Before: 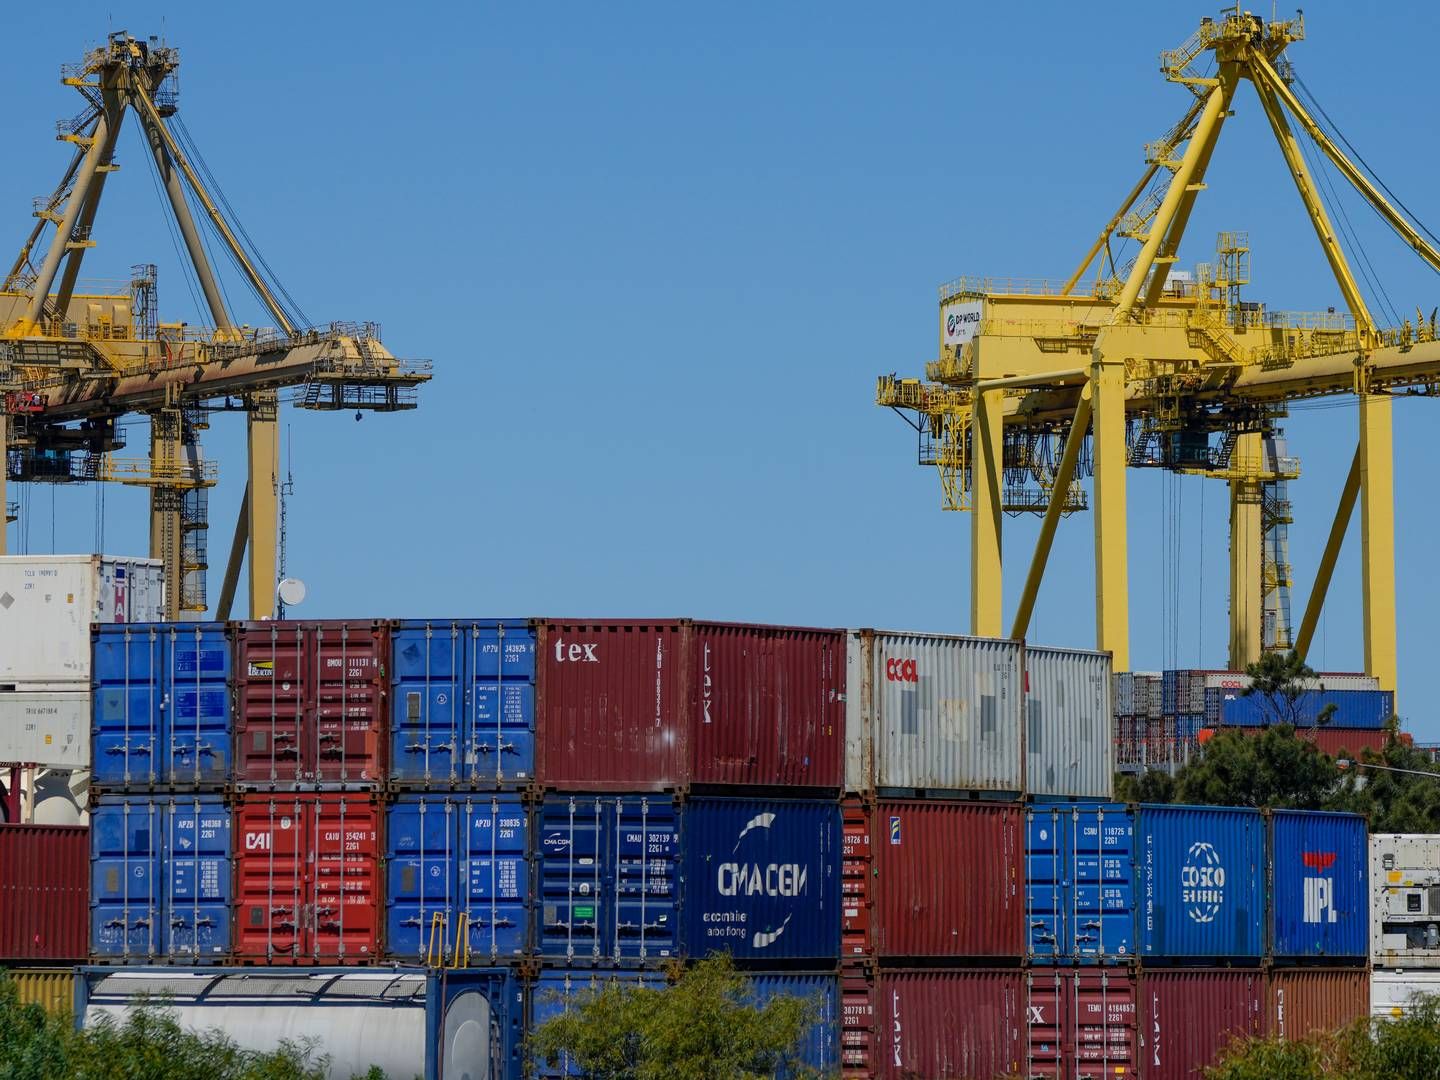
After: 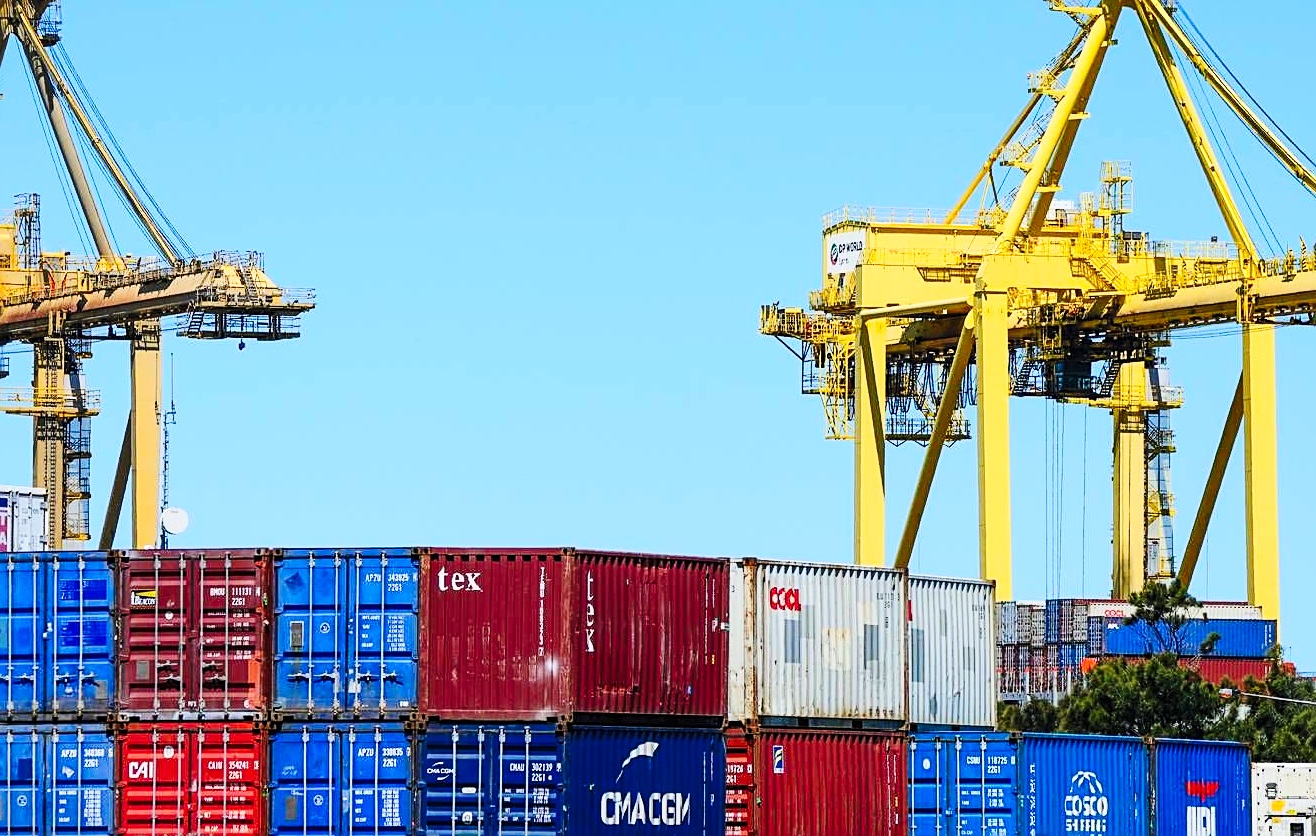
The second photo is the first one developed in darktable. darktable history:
crop: left 8.155%, top 6.611%, bottom 15.385%
contrast brightness saturation: contrast 0.2, brightness 0.16, saturation 0.22
sharpen: on, module defaults
base curve: curves: ch0 [(0, 0) (0.028, 0.03) (0.121, 0.232) (0.46, 0.748) (0.859, 0.968) (1, 1)], preserve colors none
